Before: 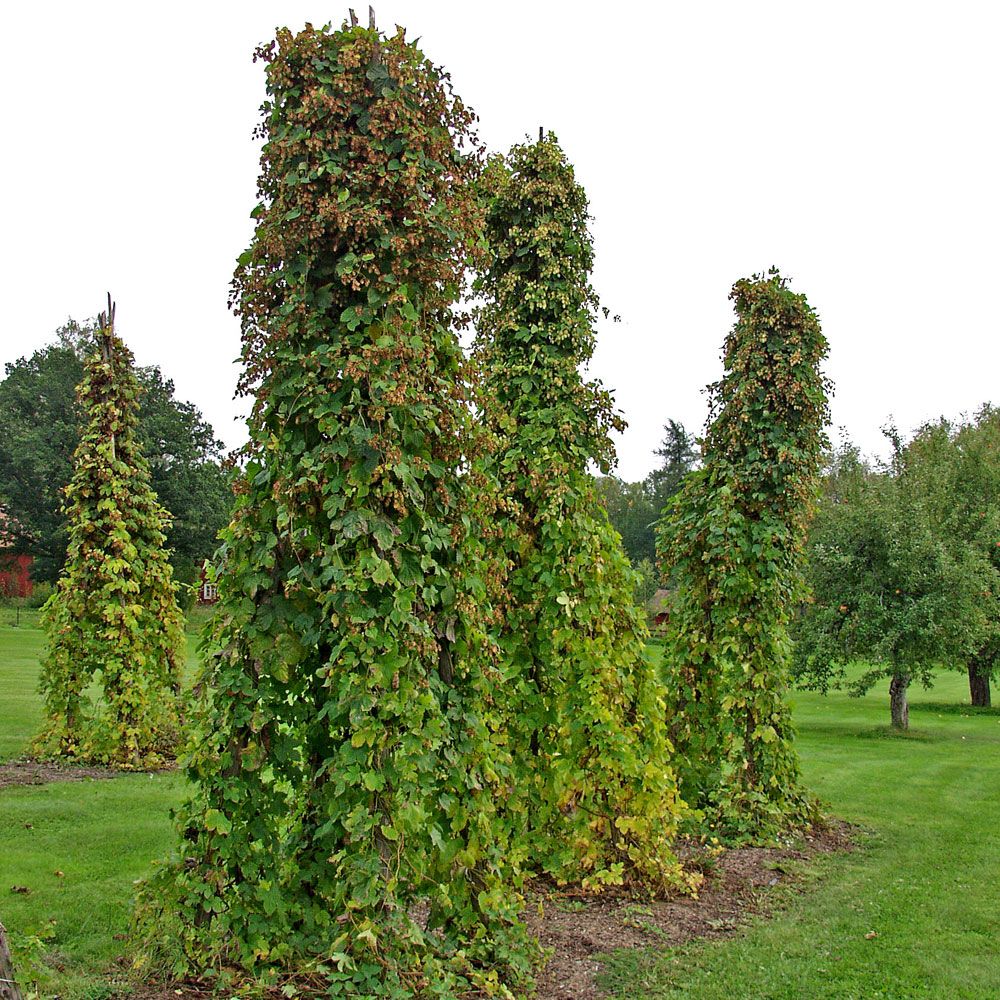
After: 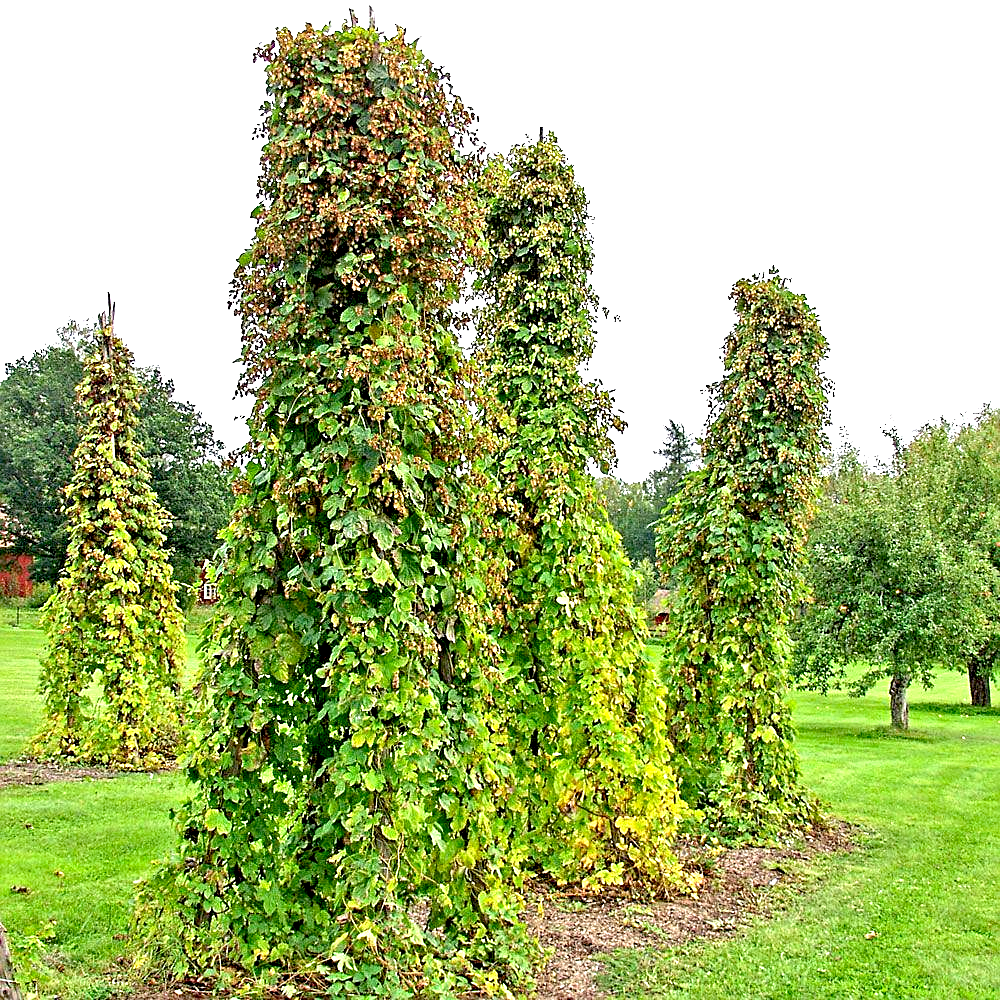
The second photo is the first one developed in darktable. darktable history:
sharpen: on, module defaults
exposure: black level correction 0.009, exposure 1.425 EV, compensate highlight preservation false
